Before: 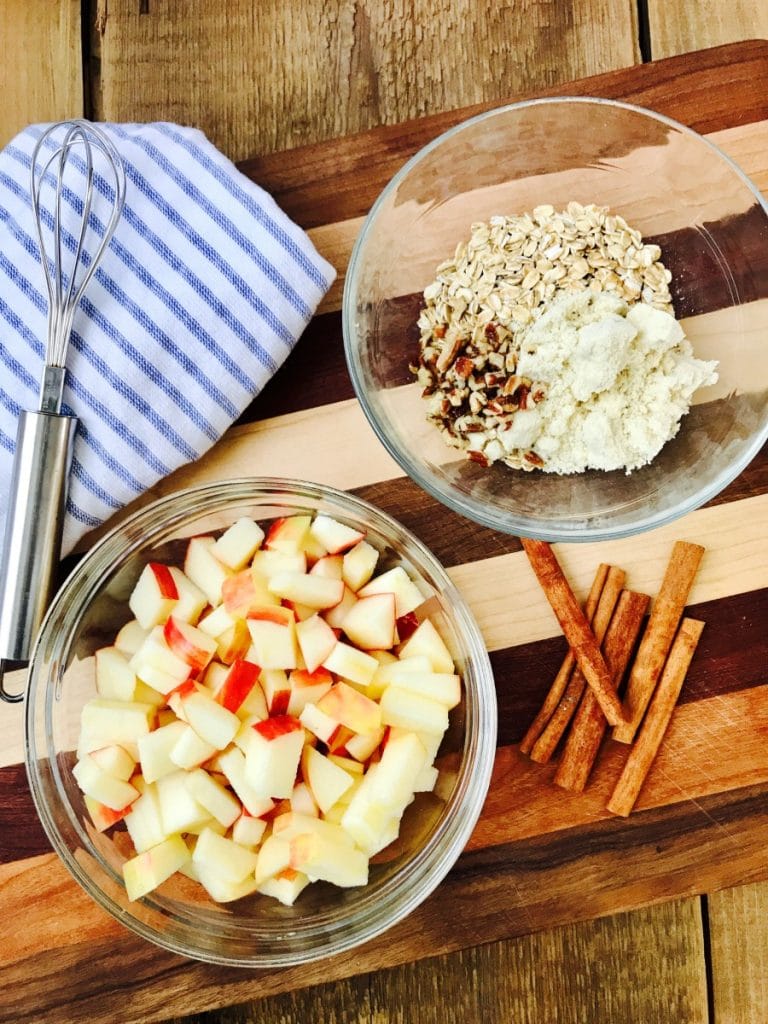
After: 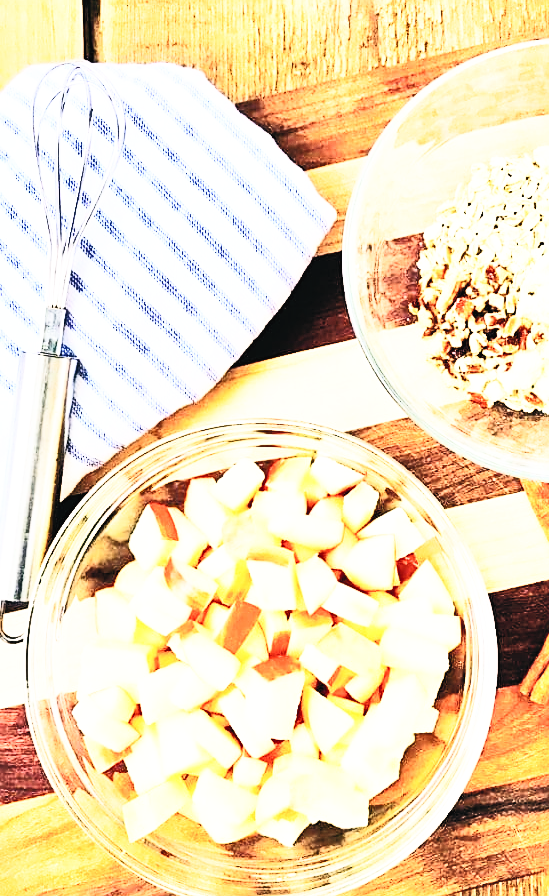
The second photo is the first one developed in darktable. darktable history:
contrast brightness saturation: contrast 0.43, brightness 0.56, saturation -0.19
shadows and highlights: shadows 32, highlights -32, soften with gaussian
exposure: compensate highlight preservation false
color balance: lift [1, 0.998, 1.001, 1.002], gamma [1, 1.02, 1, 0.98], gain [1, 1.02, 1.003, 0.98]
crop: top 5.803%, right 27.864%, bottom 5.804%
tone equalizer: -7 EV 0.15 EV, -6 EV 0.6 EV, -5 EV 1.15 EV, -4 EV 1.33 EV, -3 EV 1.15 EV, -2 EV 0.6 EV, -1 EV 0.15 EV, mask exposure compensation -0.5 EV
sharpen: on, module defaults
base curve: curves: ch0 [(0, 0) (0.007, 0.004) (0.027, 0.03) (0.046, 0.07) (0.207, 0.54) (0.442, 0.872) (0.673, 0.972) (1, 1)], preserve colors none
